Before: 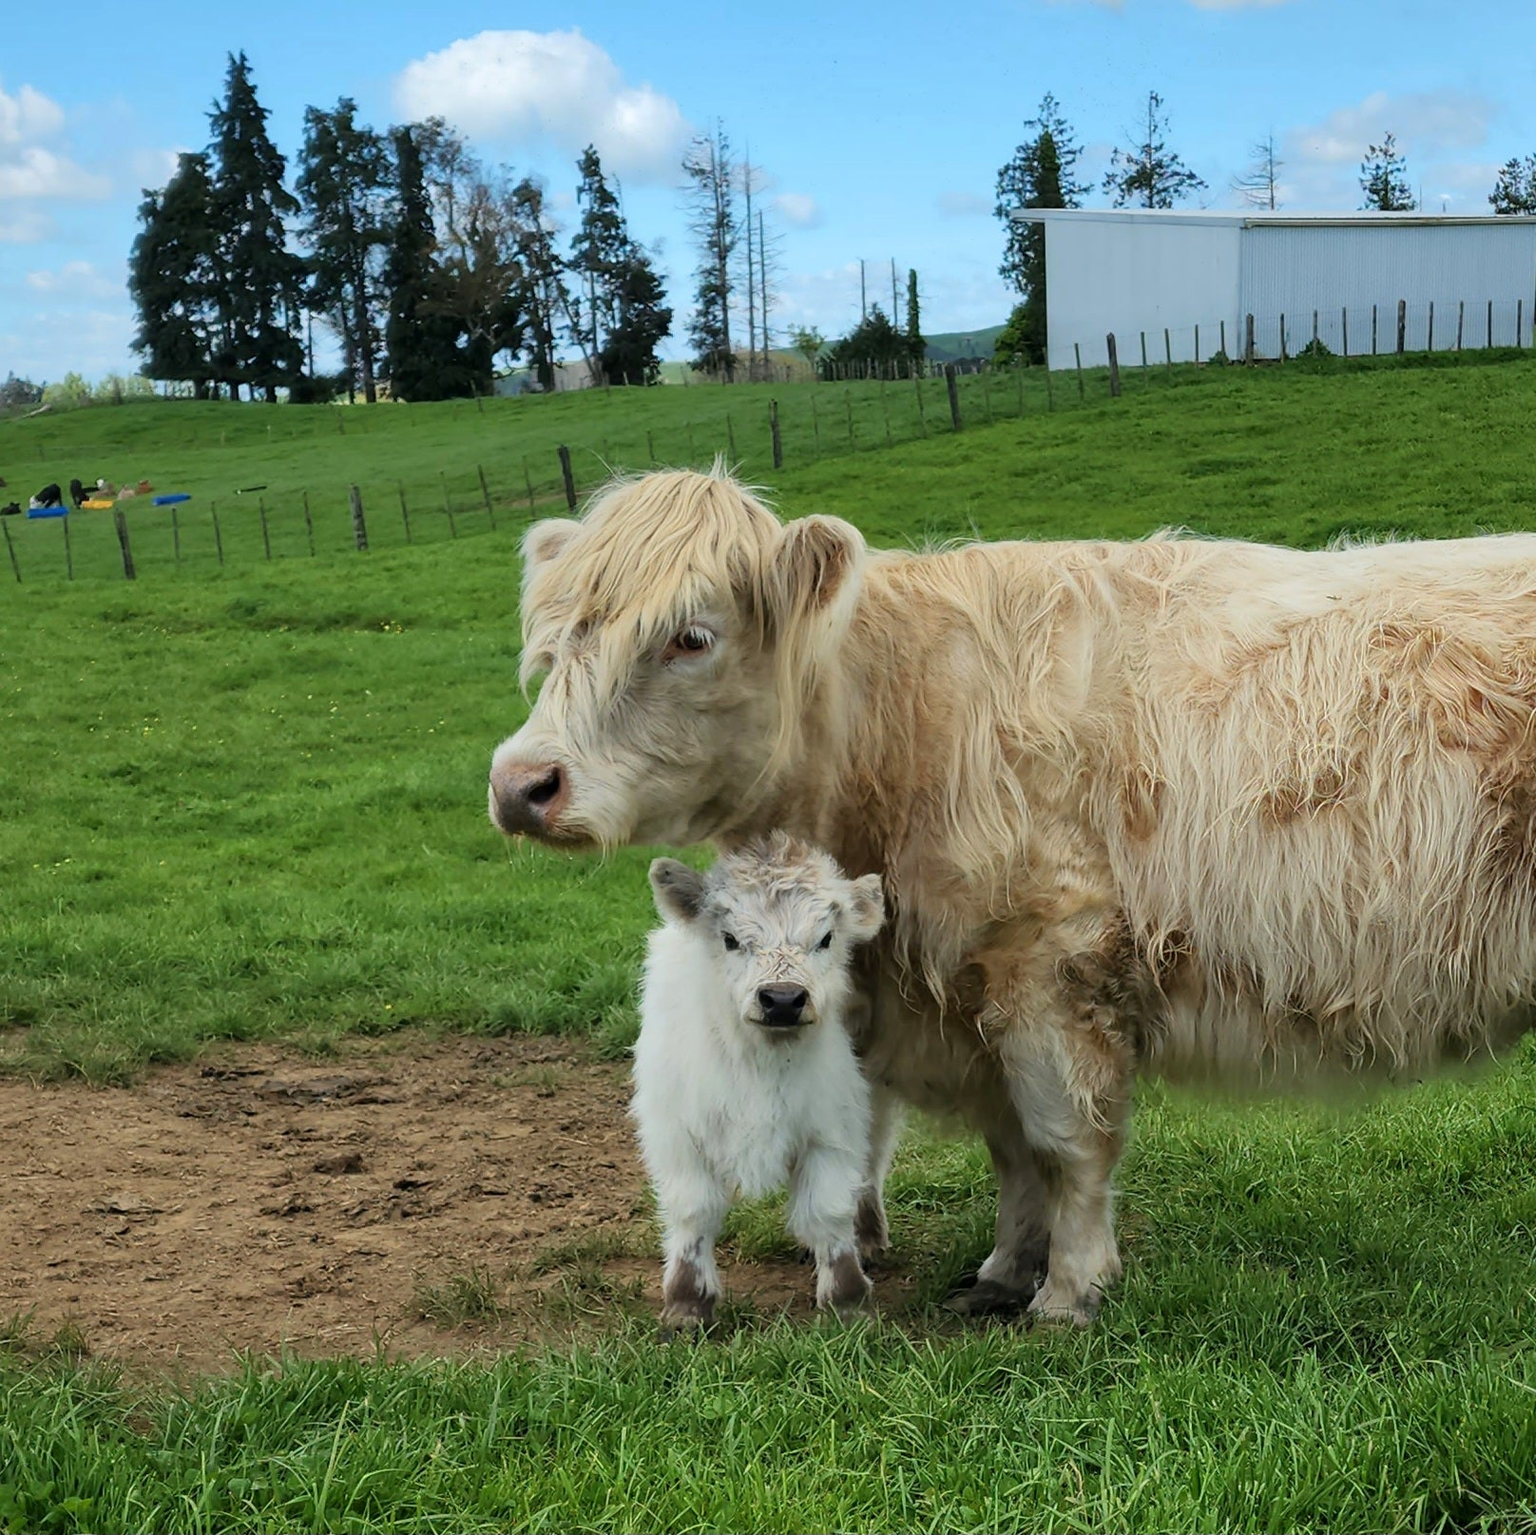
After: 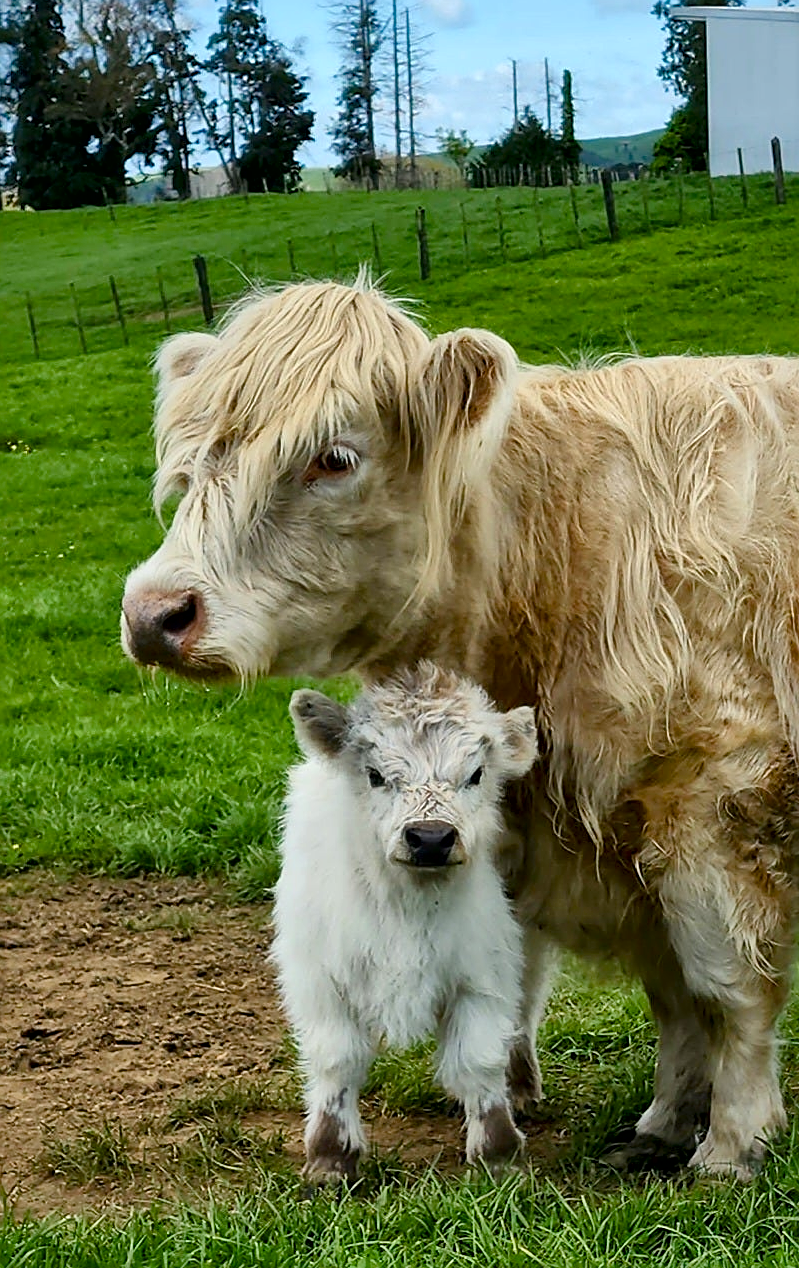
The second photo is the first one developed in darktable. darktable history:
local contrast: mode bilateral grid, contrast 20, coarseness 50, detail 171%, midtone range 0.2
color balance rgb: perceptual saturation grading › global saturation 20%, perceptual saturation grading › highlights -25%, perceptual saturation grading › shadows 50%
crop and rotate: angle 0.02°, left 24.353%, top 13.219%, right 26.156%, bottom 8.224%
sharpen: on, module defaults
